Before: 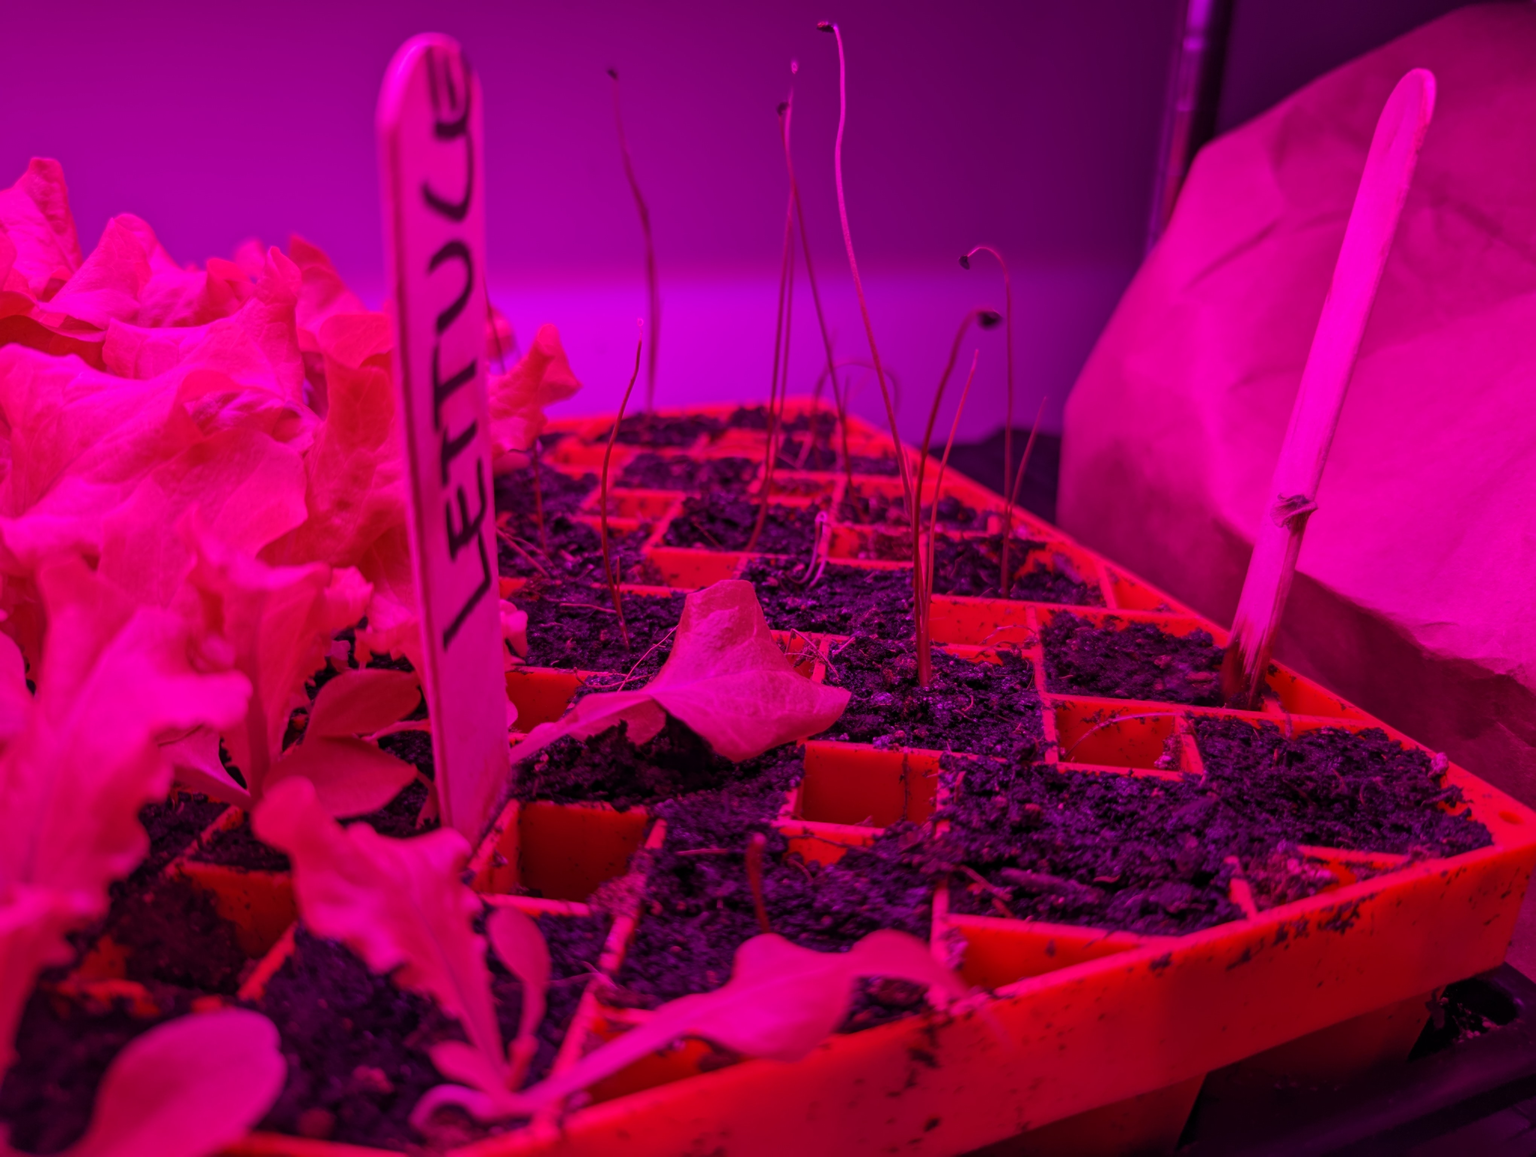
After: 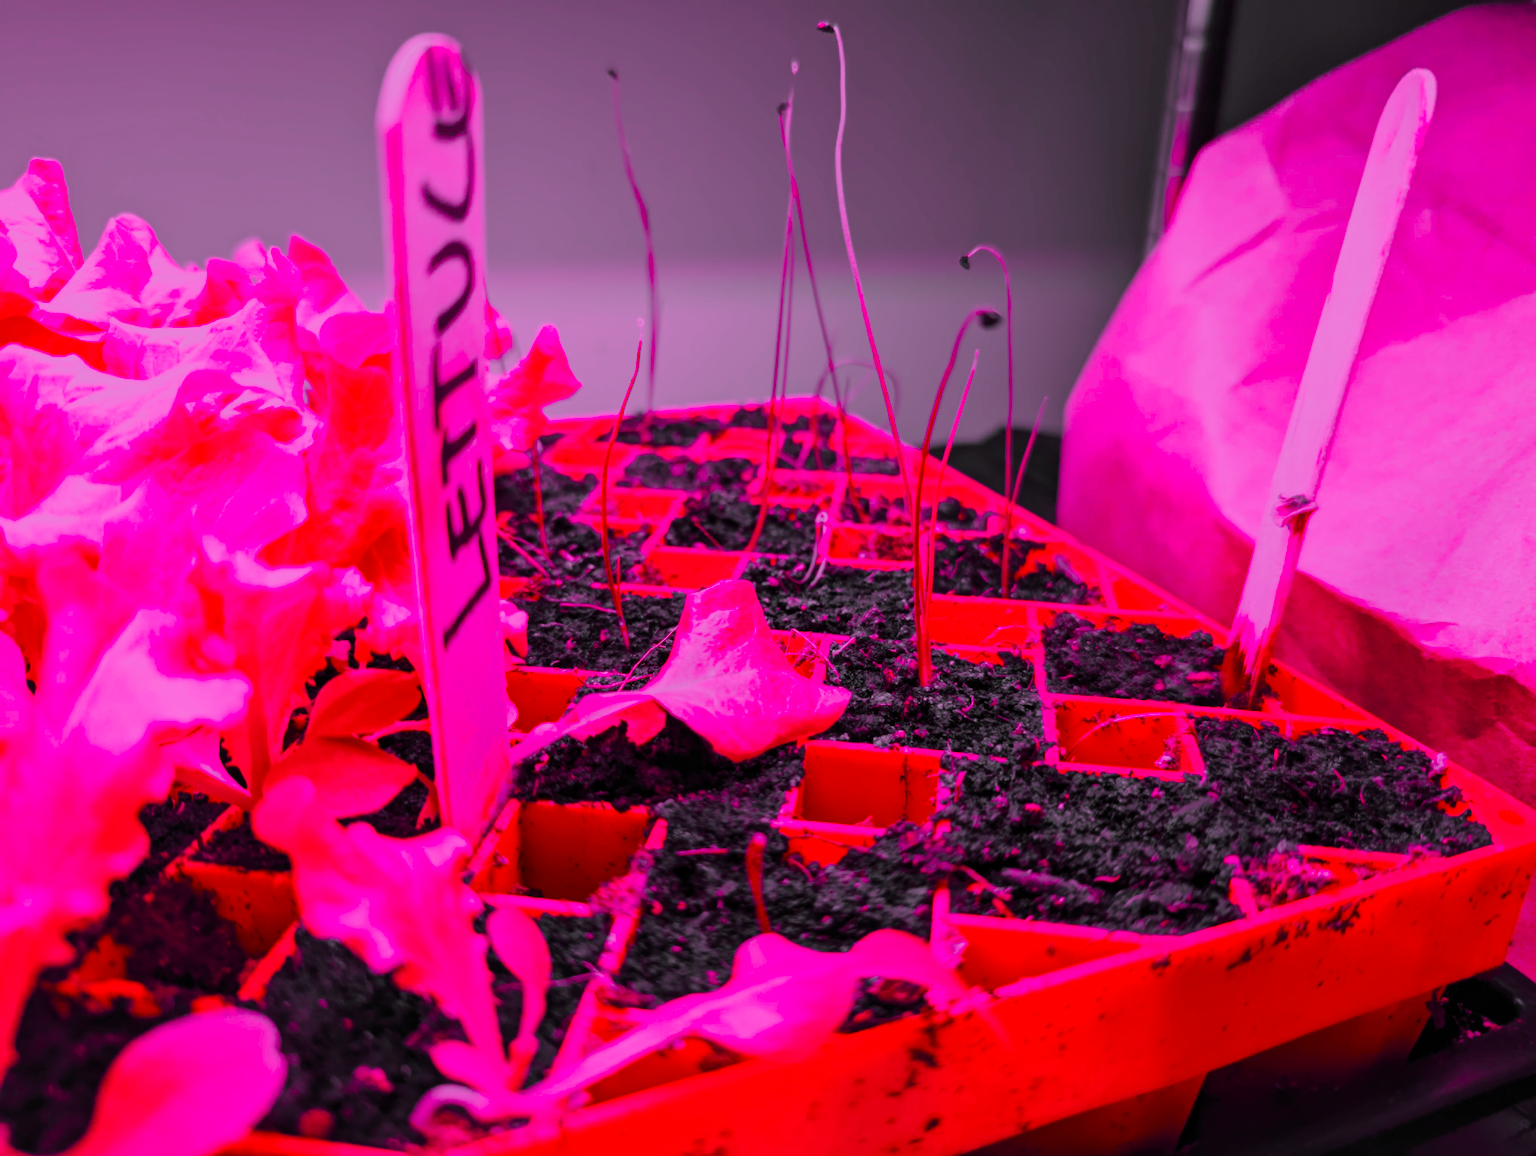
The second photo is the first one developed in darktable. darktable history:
color calibration: illuminant as shot in camera, x 0.385, y 0.38, temperature 3940.41 K, saturation algorithm version 1 (2020)
base curve: curves: ch0 [(0, 0) (0.028, 0.03) (0.121, 0.232) (0.46, 0.748) (0.859, 0.968) (1, 1)], preserve colors none
color zones: curves: ch1 [(0, 0.831) (0.08, 0.771) (0.157, 0.268) (0.241, 0.207) (0.562, -0.005) (0.714, -0.013) (0.876, 0.01) (1, 0.831)]
